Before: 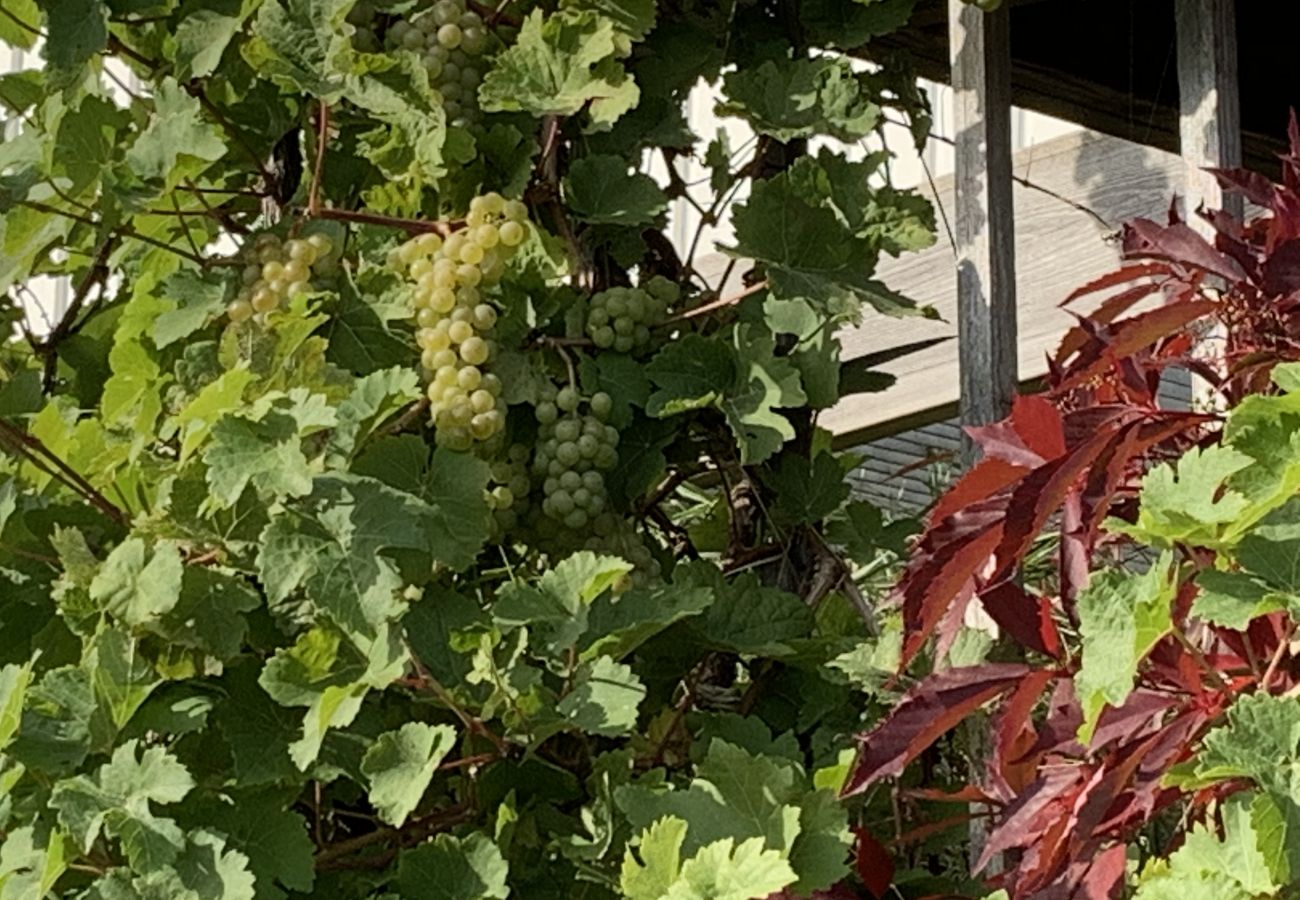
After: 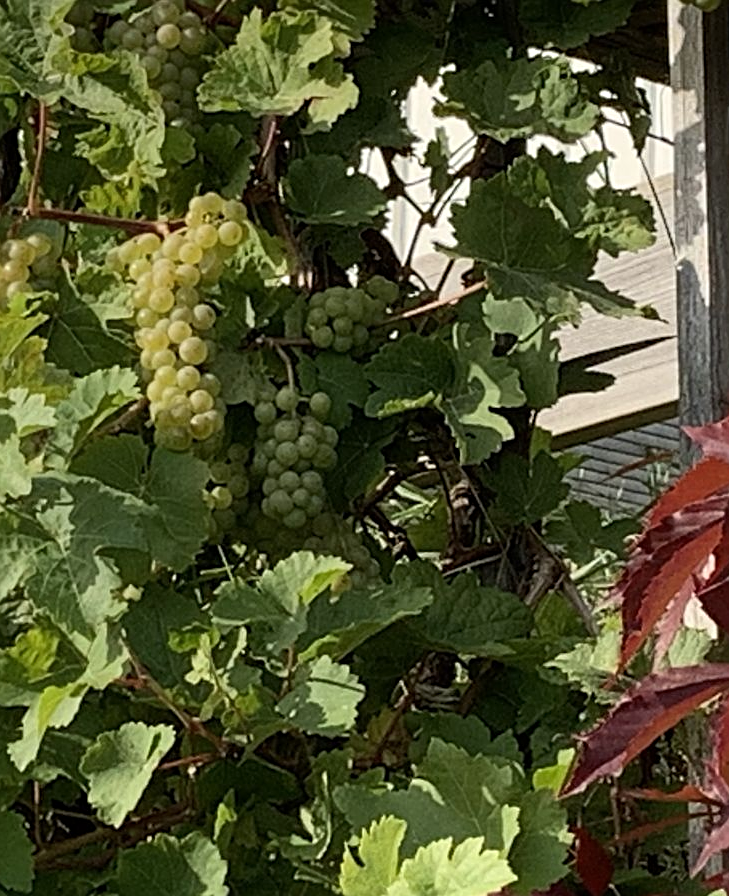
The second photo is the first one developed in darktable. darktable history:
sharpen: on, module defaults
crop: left 21.674%, right 22.086%
